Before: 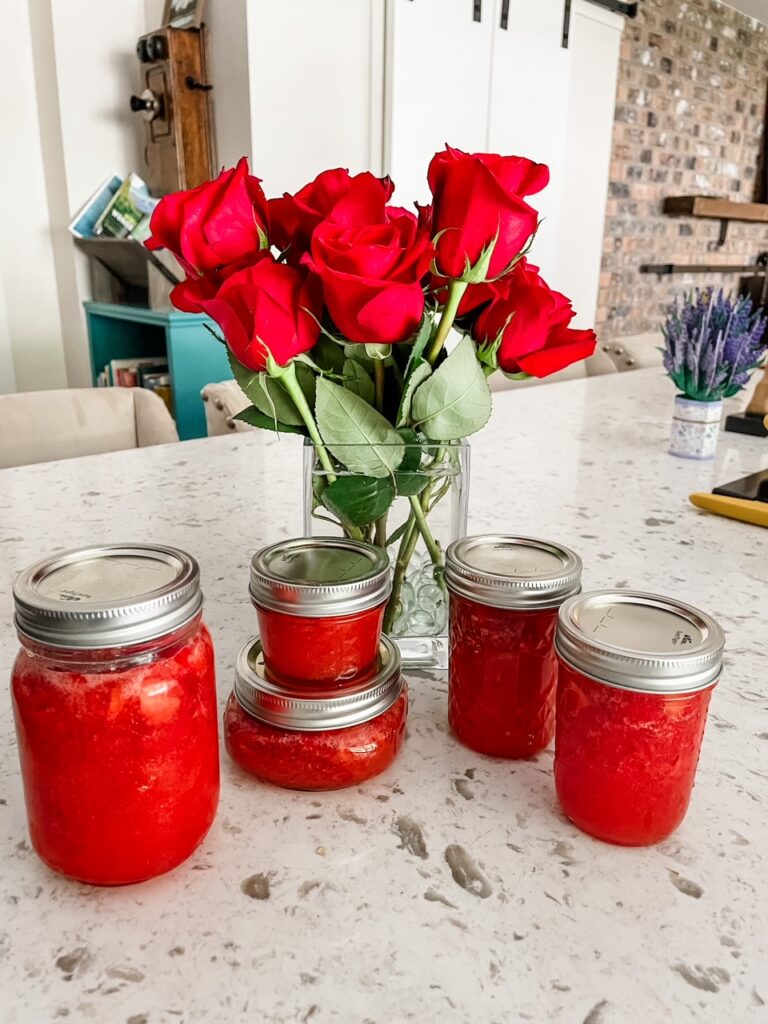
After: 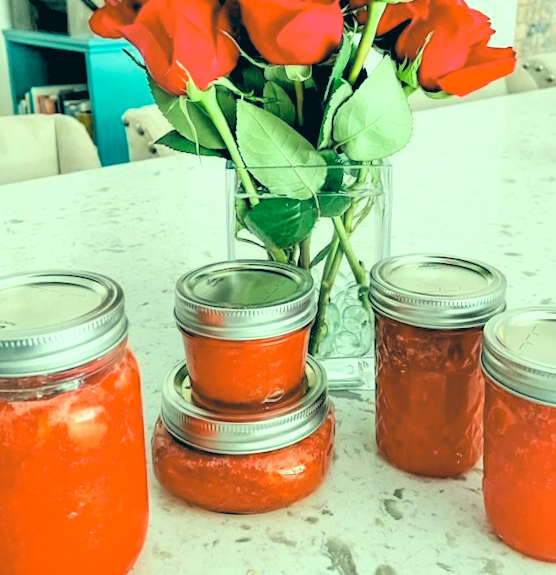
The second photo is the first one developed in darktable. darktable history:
rgb levels: levels [[0.01, 0.419, 0.839], [0, 0.5, 1], [0, 0.5, 1]]
contrast brightness saturation: contrast 0.1, brightness 0.3, saturation 0.14
rotate and perspective: rotation -1.17°, automatic cropping off
color correction: highlights a* -20.08, highlights b* 9.8, shadows a* -20.4, shadows b* -10.76
crop: left 11.123%, top 27.61%, right 18.3%, bottom 17.034%
